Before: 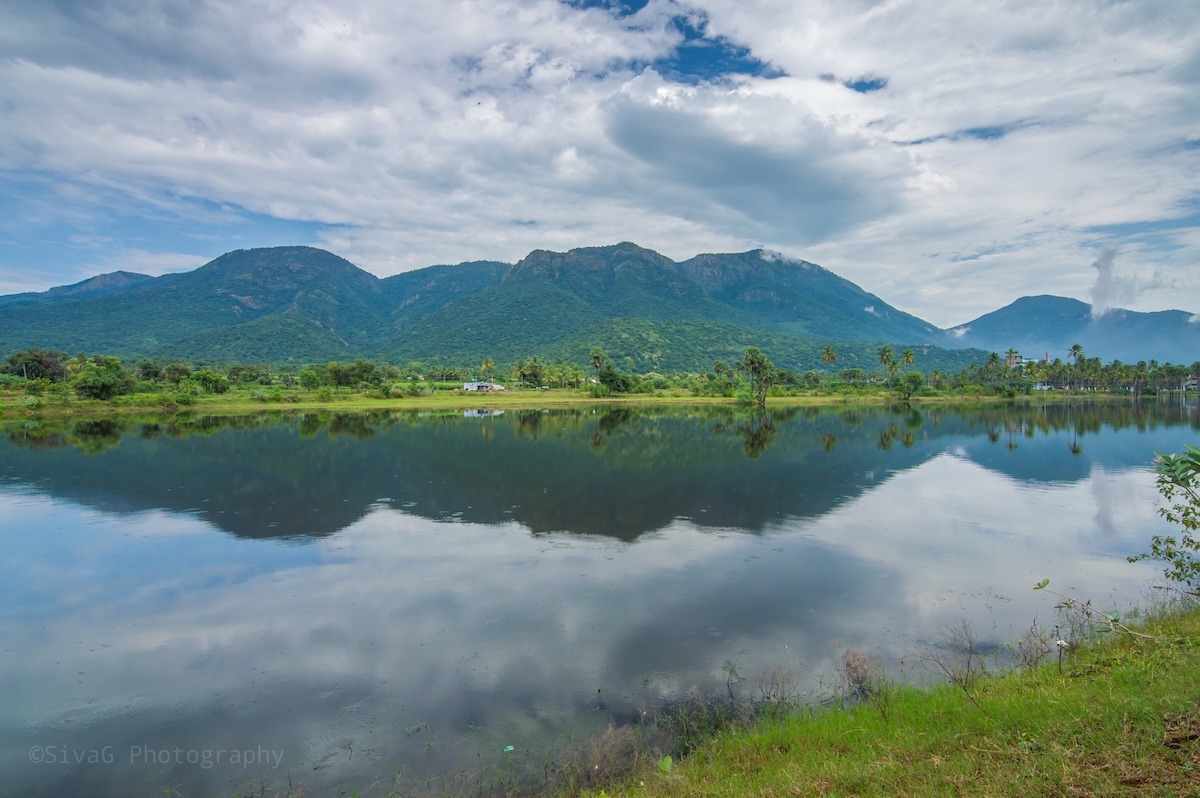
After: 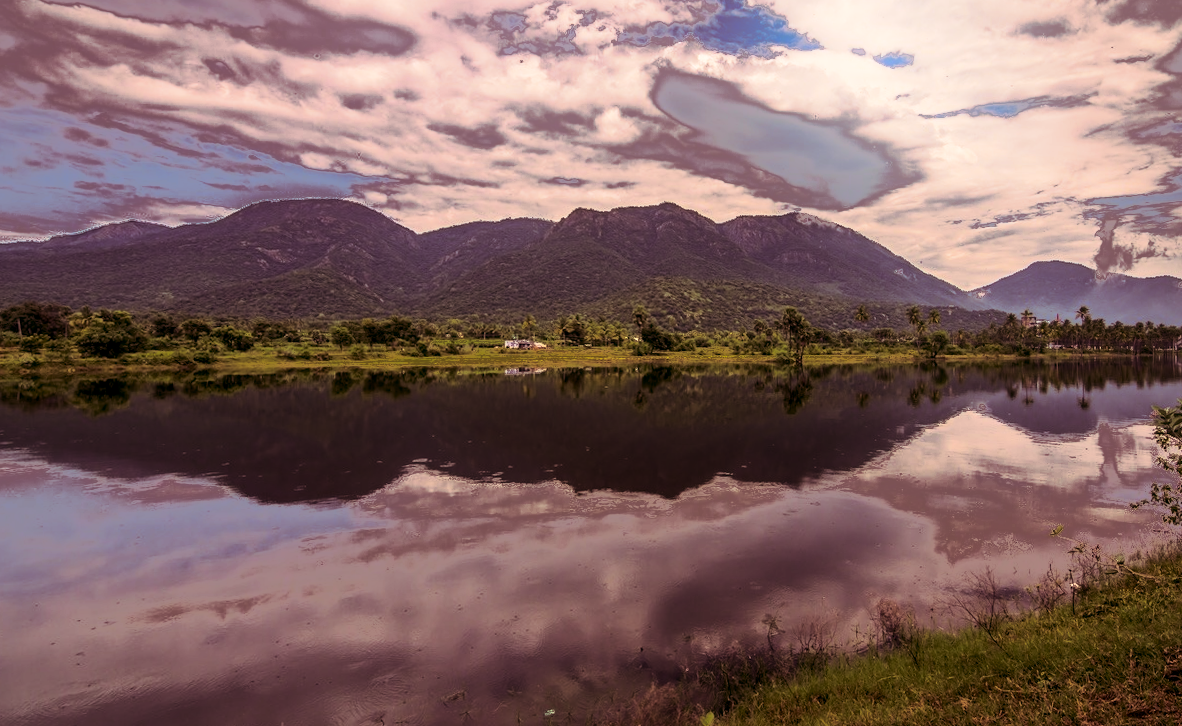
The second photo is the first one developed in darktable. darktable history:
fill light: exposure -0.73 EV, center 0.69, width 2.2
color correction: highlights a* 17.94, highlights b* 35.39, shadows a* 1.48, shadows b* 6.42, saturation 1.01
bloom: size 16%, threshold 98%, strength 20%
color calibration: illuminant as shot in camera, x 0.358, y 0.373, temperature 4628.91 K
split-toning: highlights › hue 180°
rotate and perspective: rotation -0.013°, lens shift (vertical) -0.027, lens shift (horizontal) 0.178, crop left 0.016, crop right 0.989, crop top 0.082, crop bottom 0.918
local contrast: mode bilateral grid, contrast 20, coarseness 50, detail 120%, midtone range 0.2
contrast brightness saturation: contrast 0.22, brightness -0.19, saturation 0.24
